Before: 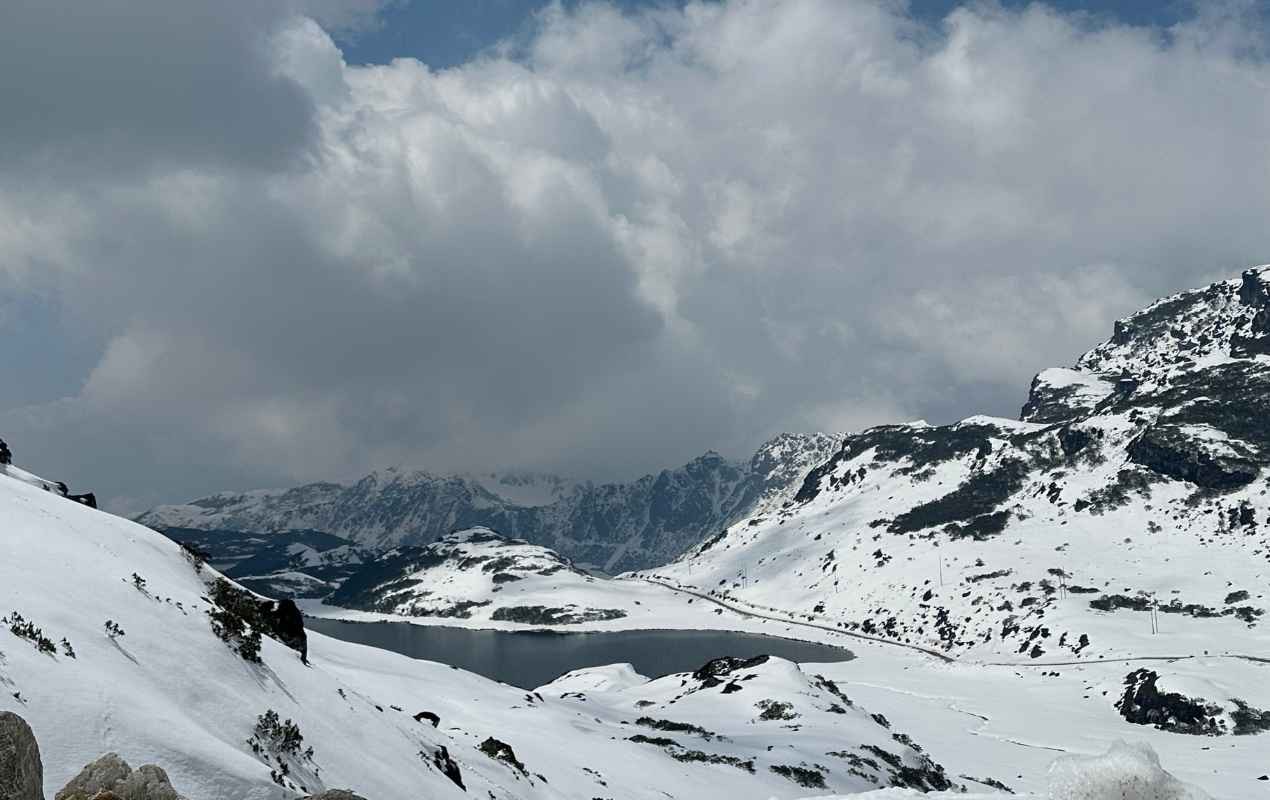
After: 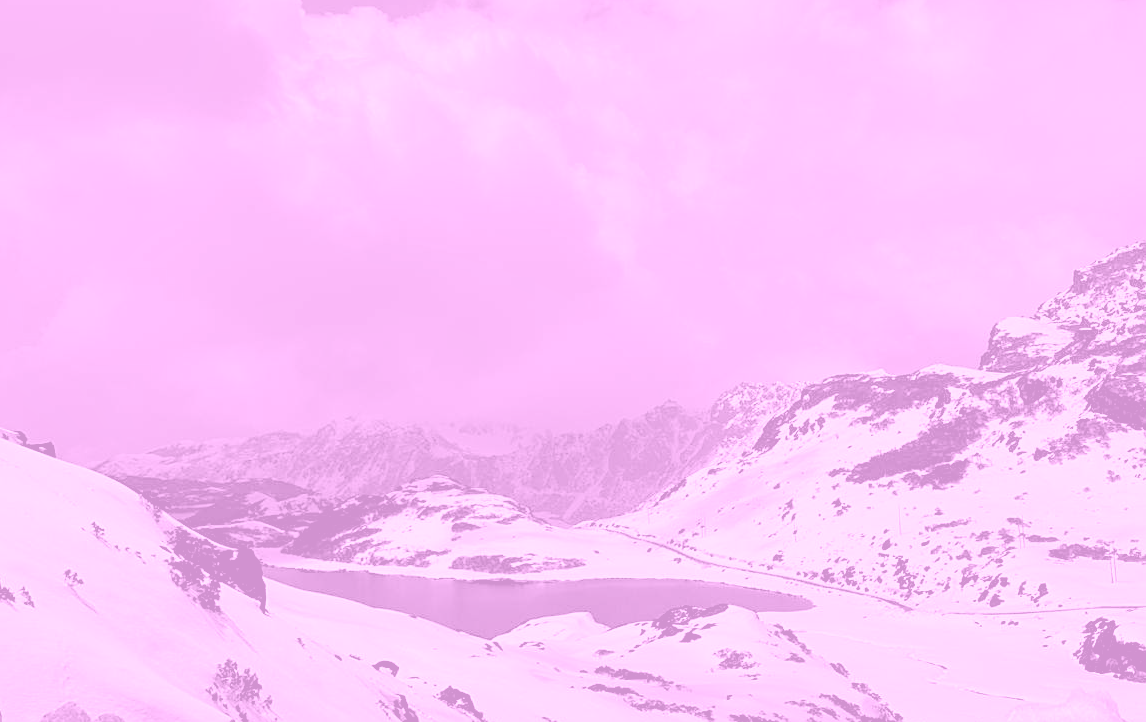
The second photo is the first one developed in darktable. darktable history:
shadows and highlights: low approximation 0.01, soften with gaussian
rotate and perspective: automatic cropping original format, crop left 0, crop top 0
sharpen: amount 0.2
base curve: curves: ch0 [(0.017, 0) (0.425, 0.441) (0.844, 0.933) (1, 1)], preserve colors none
colorize: hue 331.2°, saturation 75%, source mix 30.28%, lightness 70.52%, version 1
crop: left 3.305%, top 6.436%, right 6.389%, bottom 3.258%
